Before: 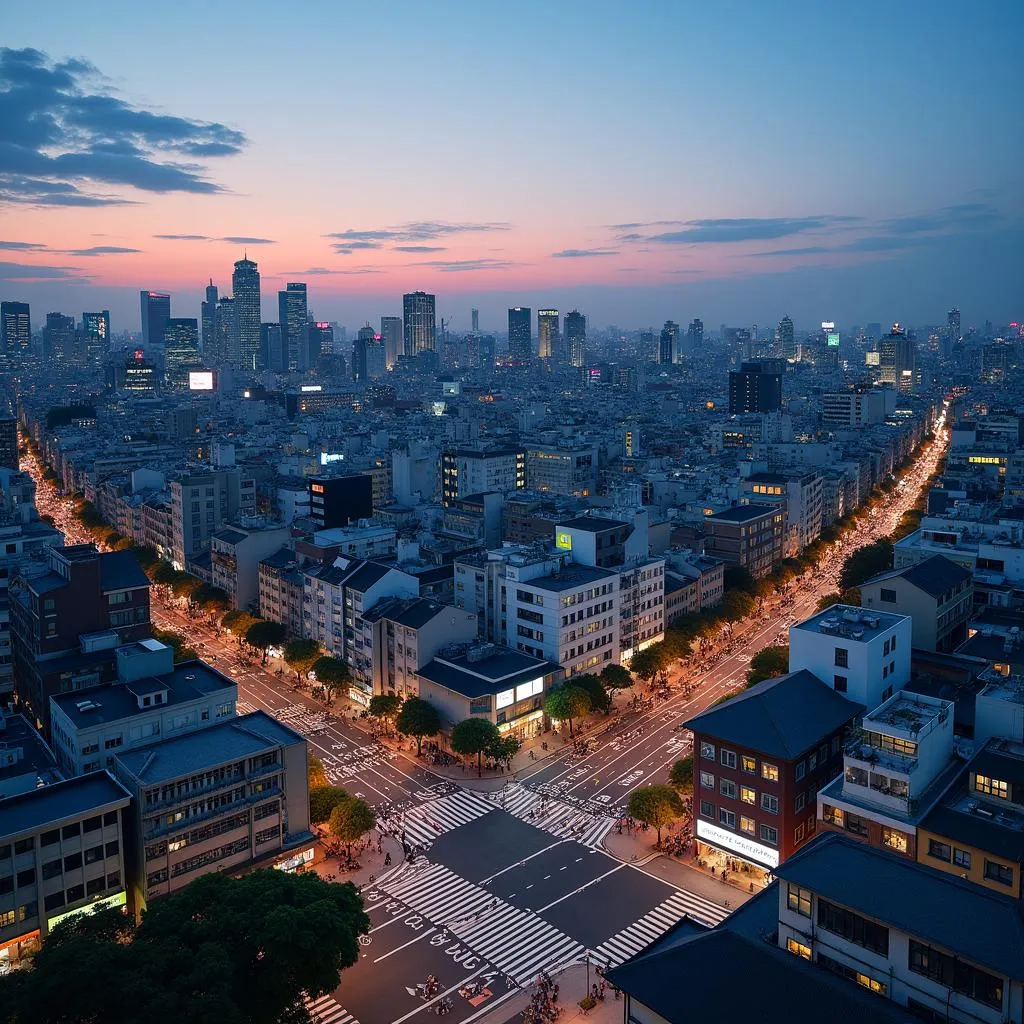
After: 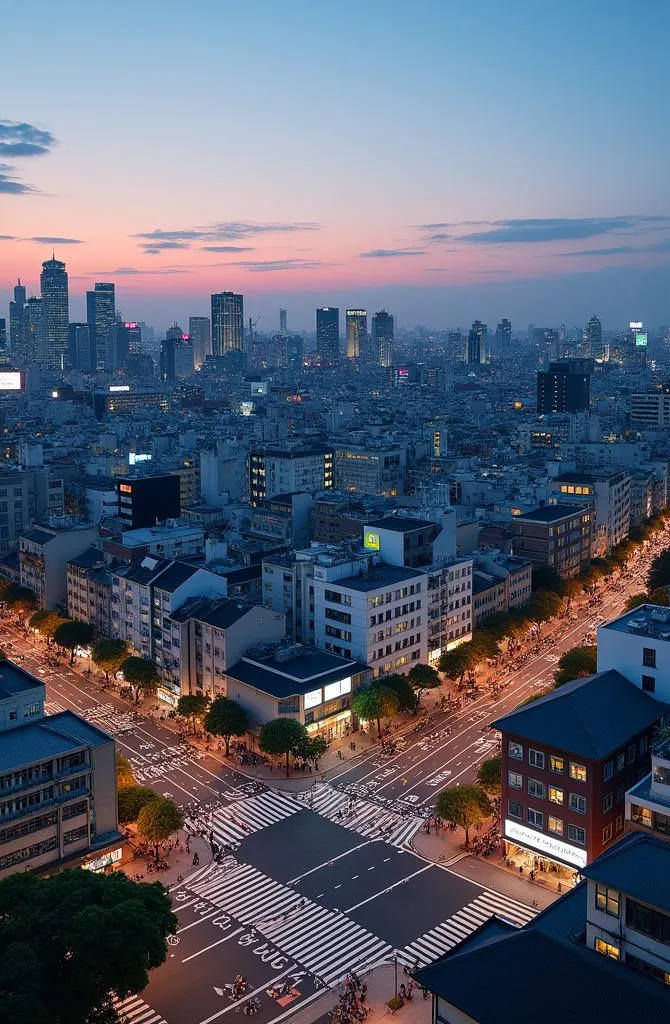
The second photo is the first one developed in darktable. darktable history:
crop and rotate: left 18.758%, right 15.77%
